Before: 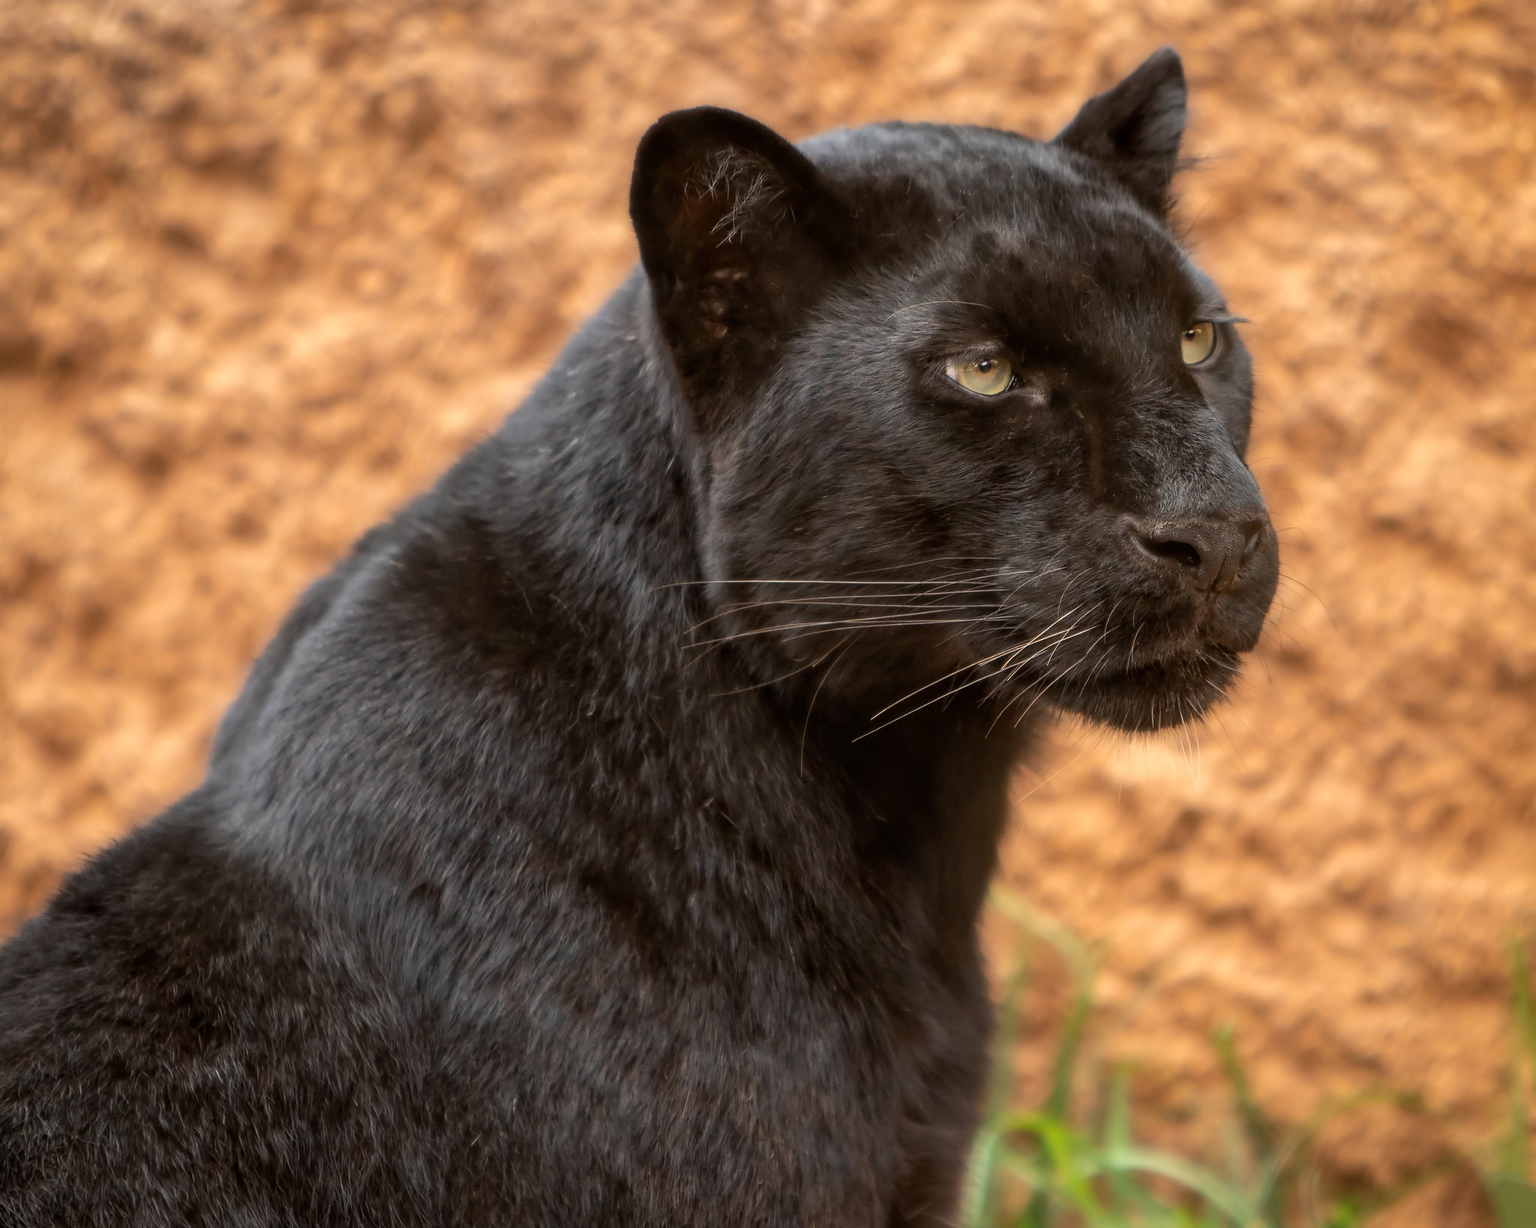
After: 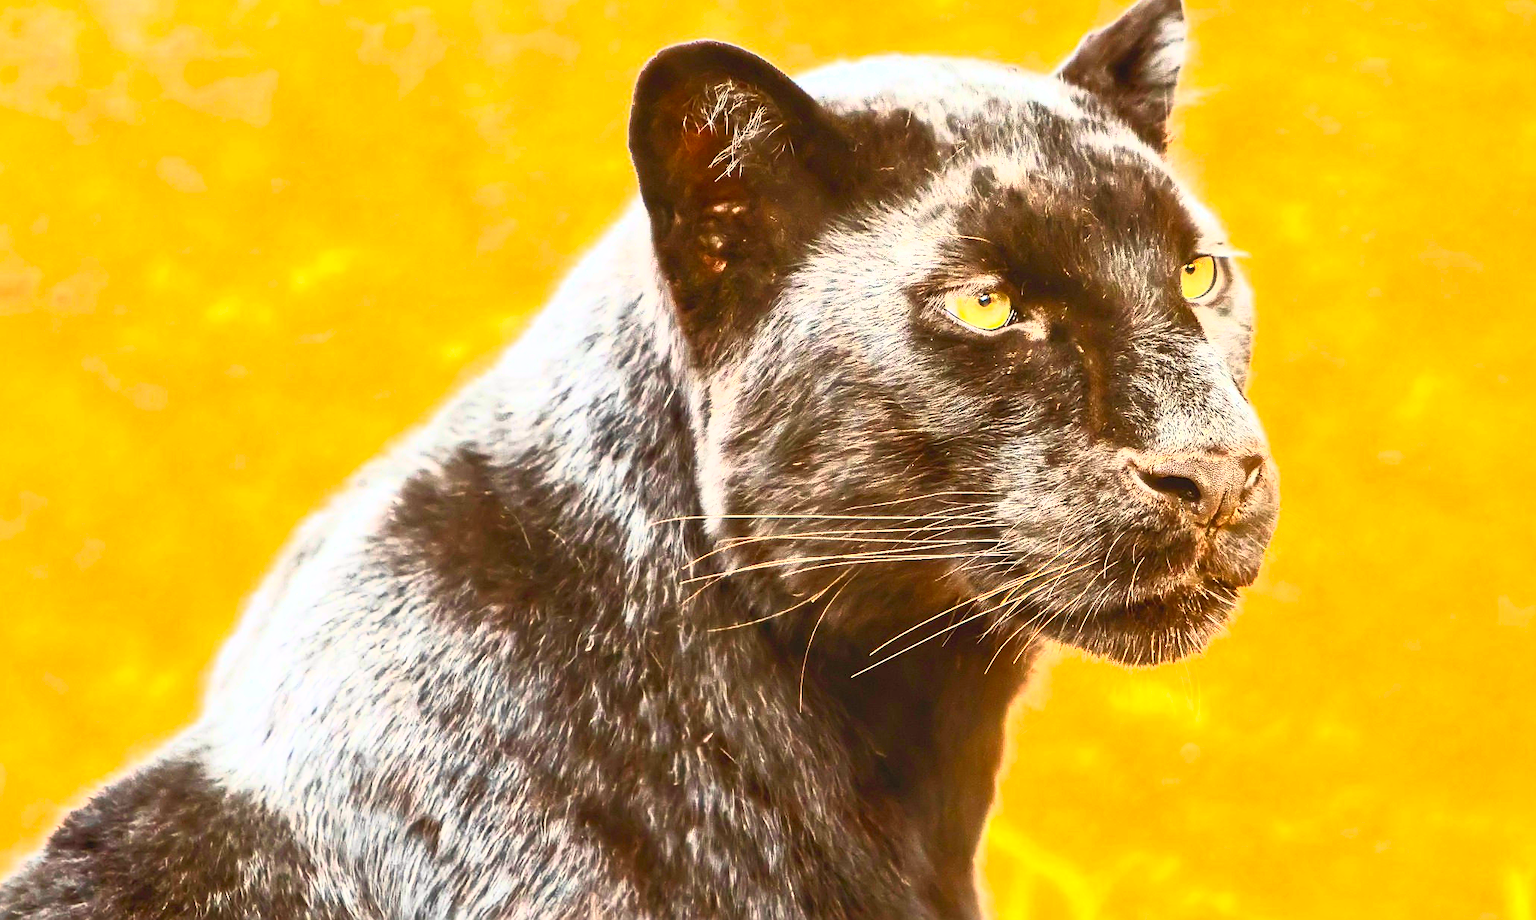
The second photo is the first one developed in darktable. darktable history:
contrast brightness saturation: contrast 0.997, brightness 0.987, saturation 0.991
sharpen: on, module defaults
exposure: black level correction 0, exposure 1.742 EV, compensate highlight preservation false
crop: left 0.232%, top 5.47%, bottom 19.747%
color correction: highlights a* -2.57, highlights b* 2.51
